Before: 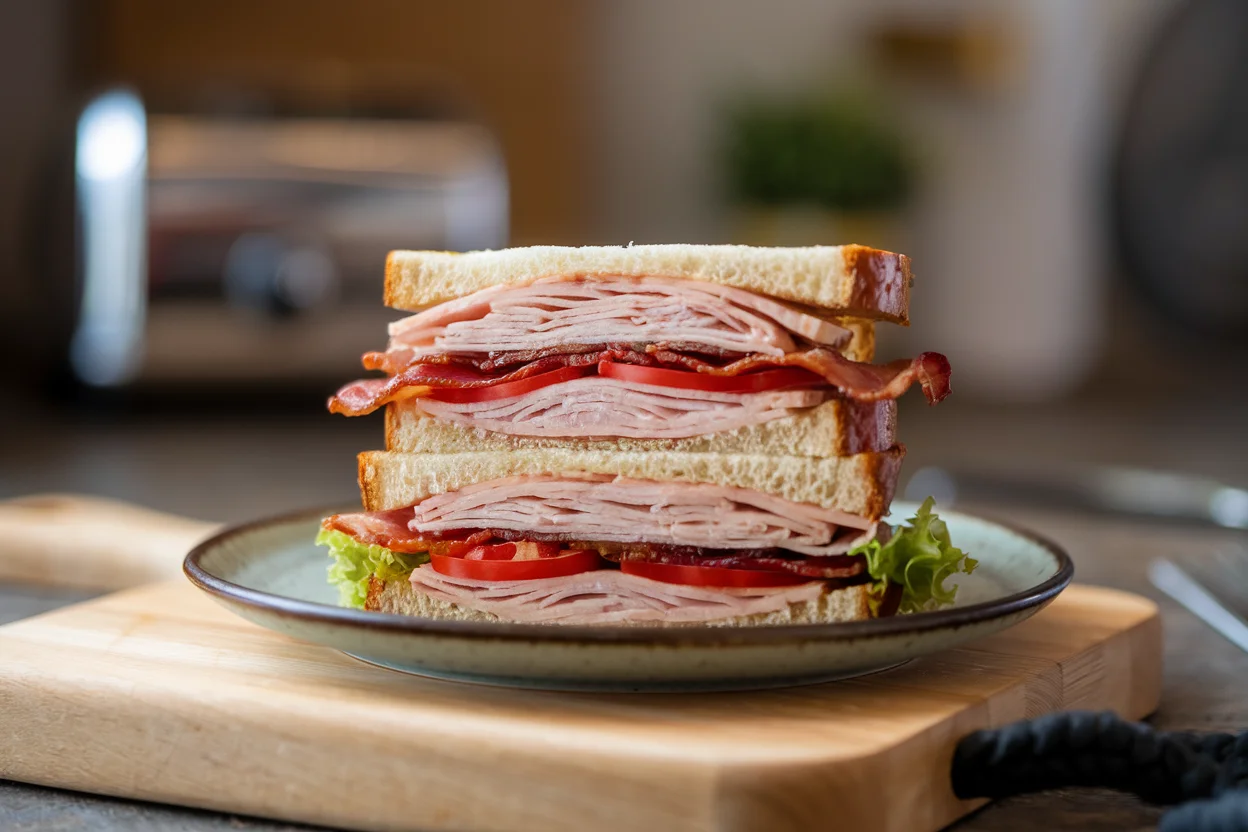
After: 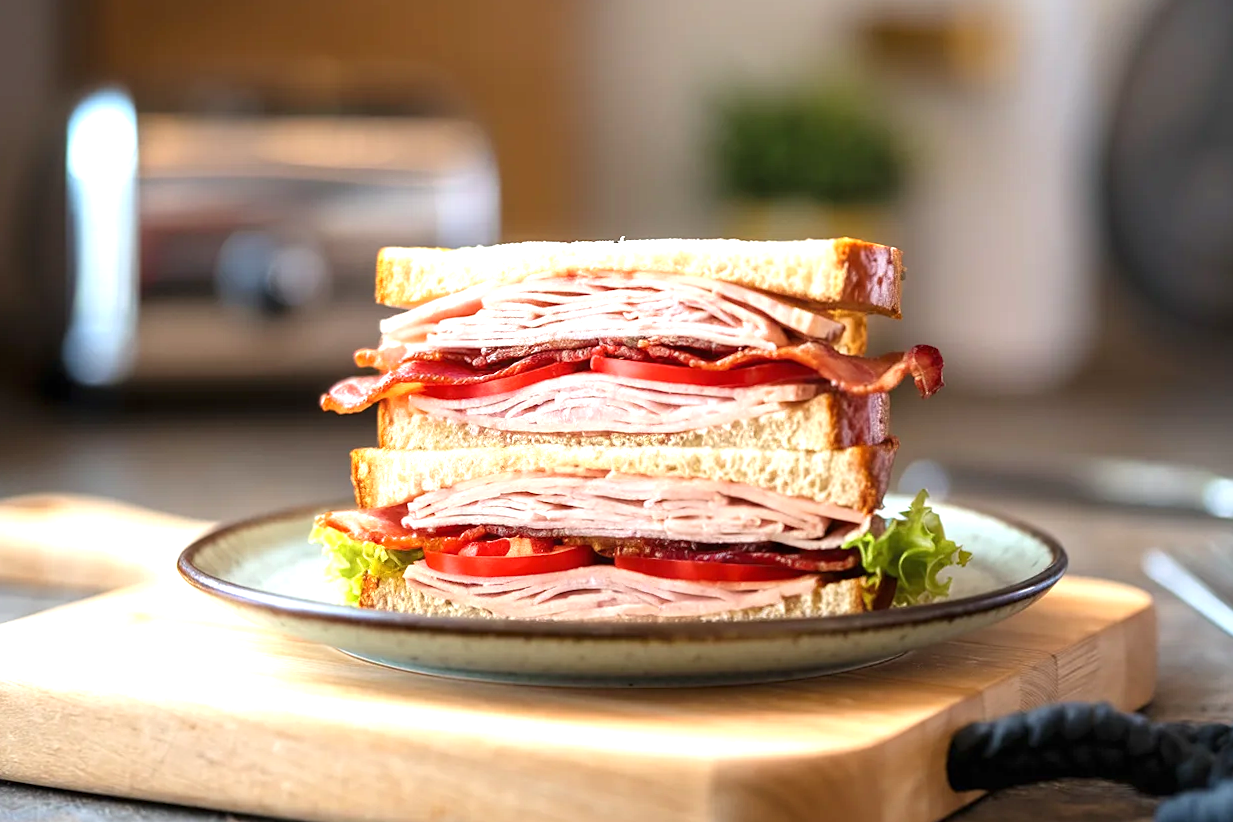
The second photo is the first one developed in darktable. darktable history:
sharpen: amount 0.2
exposure: black level correction 0, exposure 1.1 EV, compensate exposure bias true, compensate highlight preservation false
rotate and perspective: rotation -0.45°, automatic cropping original format, crop left 0.008, crop right 0.992, crop top 0.012, crop bottom 0.988
